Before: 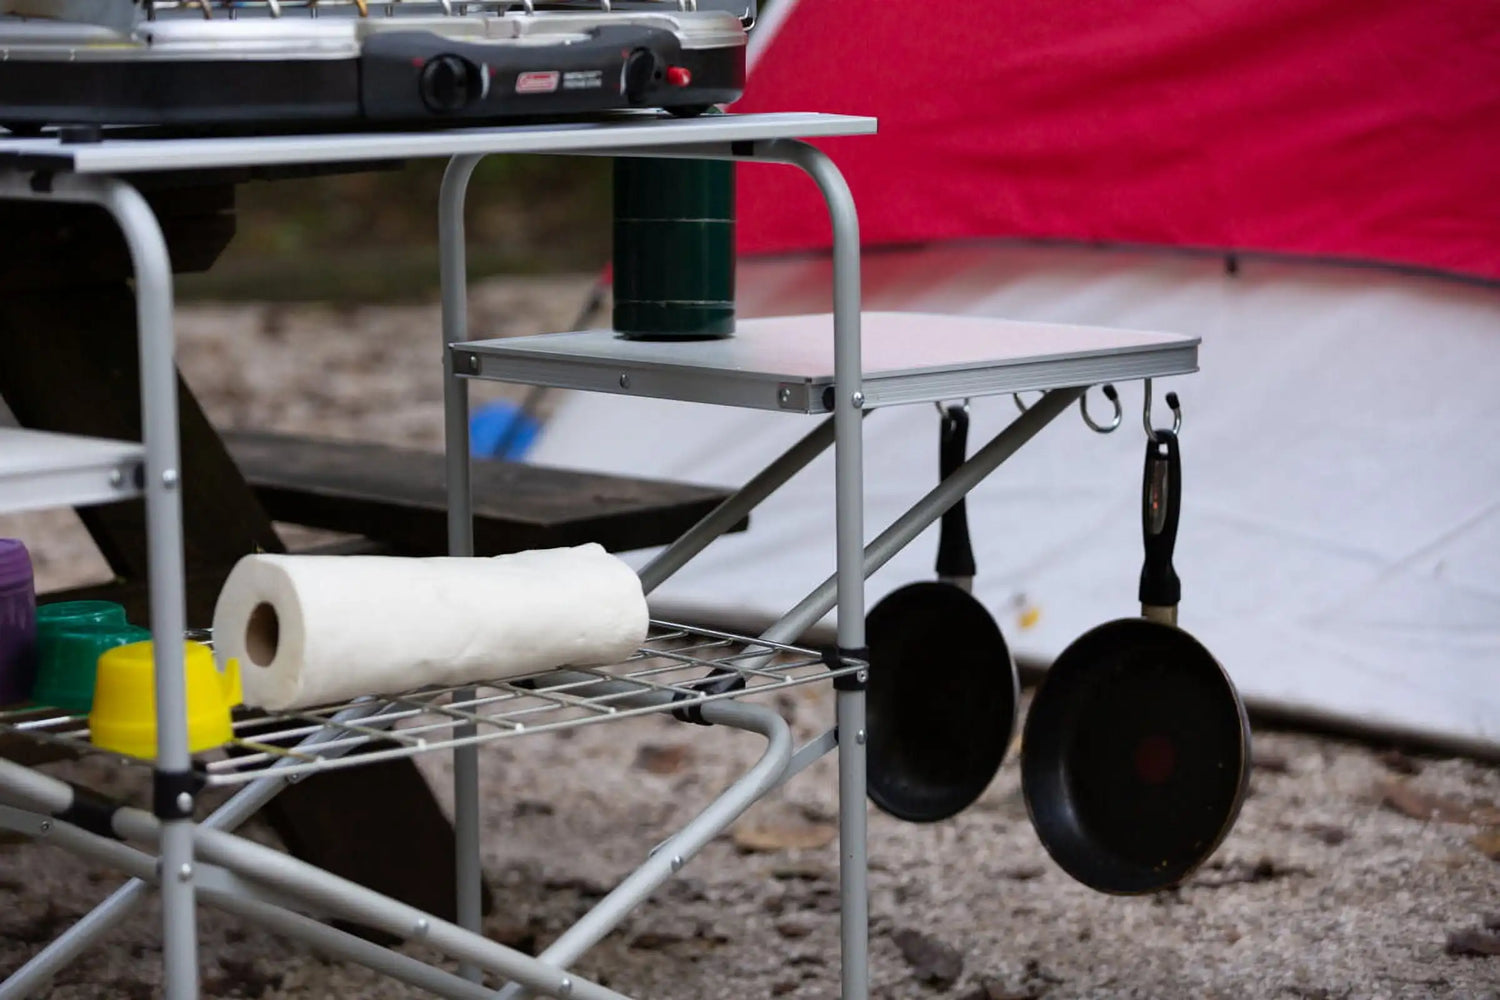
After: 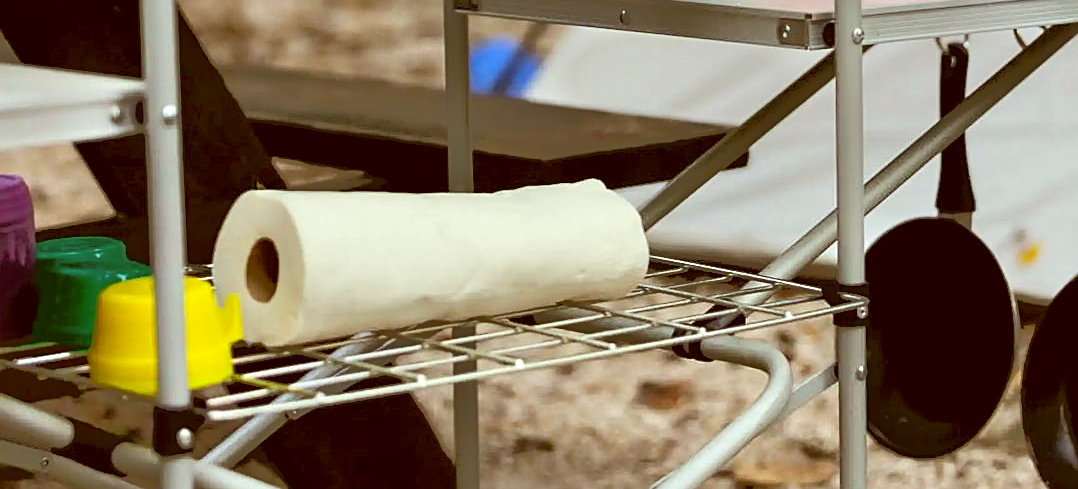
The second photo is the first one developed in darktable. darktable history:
crop: top 36.448%, right 28.083%, bottom 14.615%
contrast brightness saturation: contrast 0.075, saturation 0.204
exposure: black level correction 0.001, exposure 0.498 EV, compensate highlight preservation false
color correction: highlights a* -5.53, highlights b* 9.8, shadows a* 9.47, shadows b* 24.32
tone equalizer: -7 EV -0.626 EV, -6 EV 0.97 EV, -5 EV -0.459 EV, -4 EV 0.426 EV, -3 EV 0.422 EV, -2 EV 0.141 EV, -1 EV -0.125 EV, +0 EV -0.406 EV
sharpen: on, module defaults
